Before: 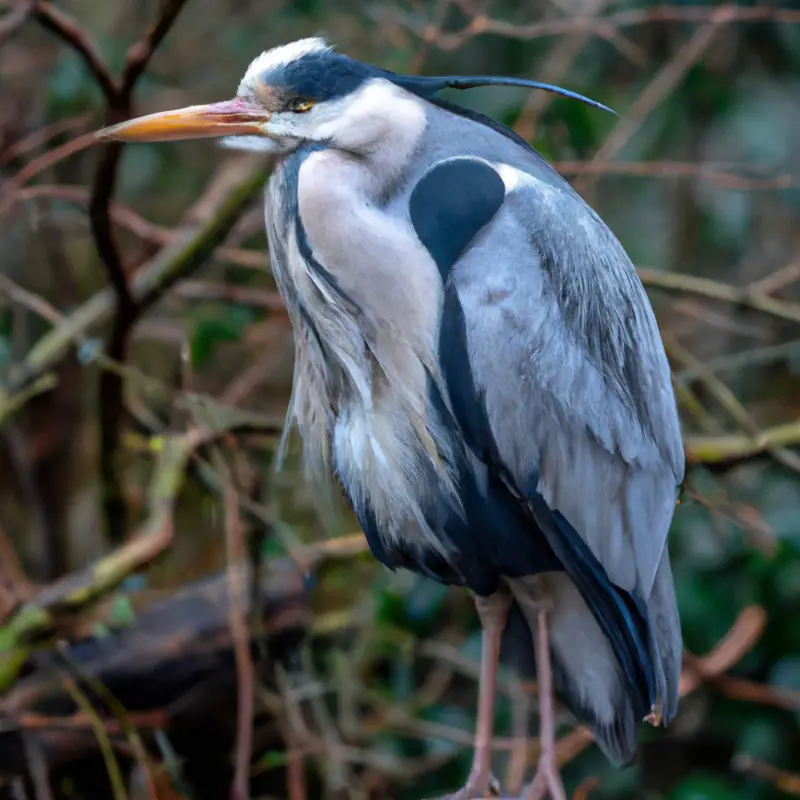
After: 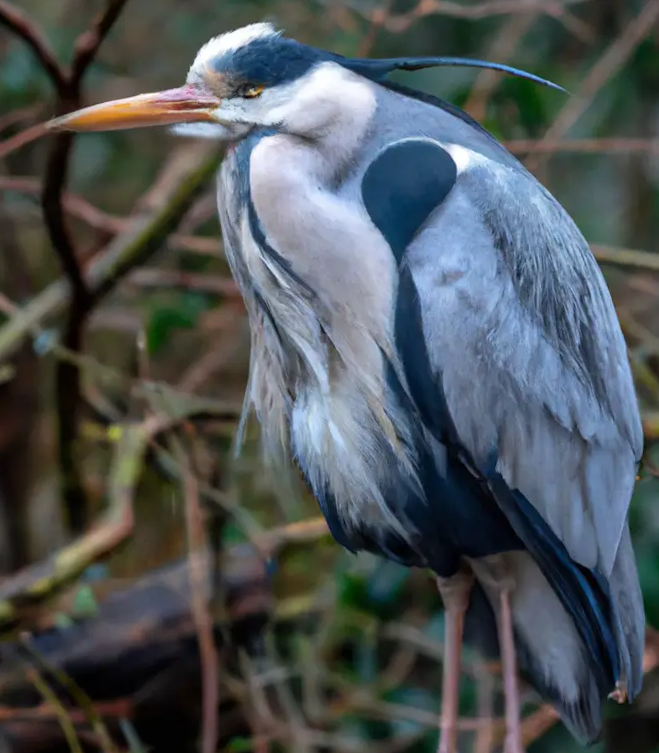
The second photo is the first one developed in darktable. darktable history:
crop and rotate: angle 1.42°, left 4.347%, top 0.983%, right 11.249%, bottom 2.553%
